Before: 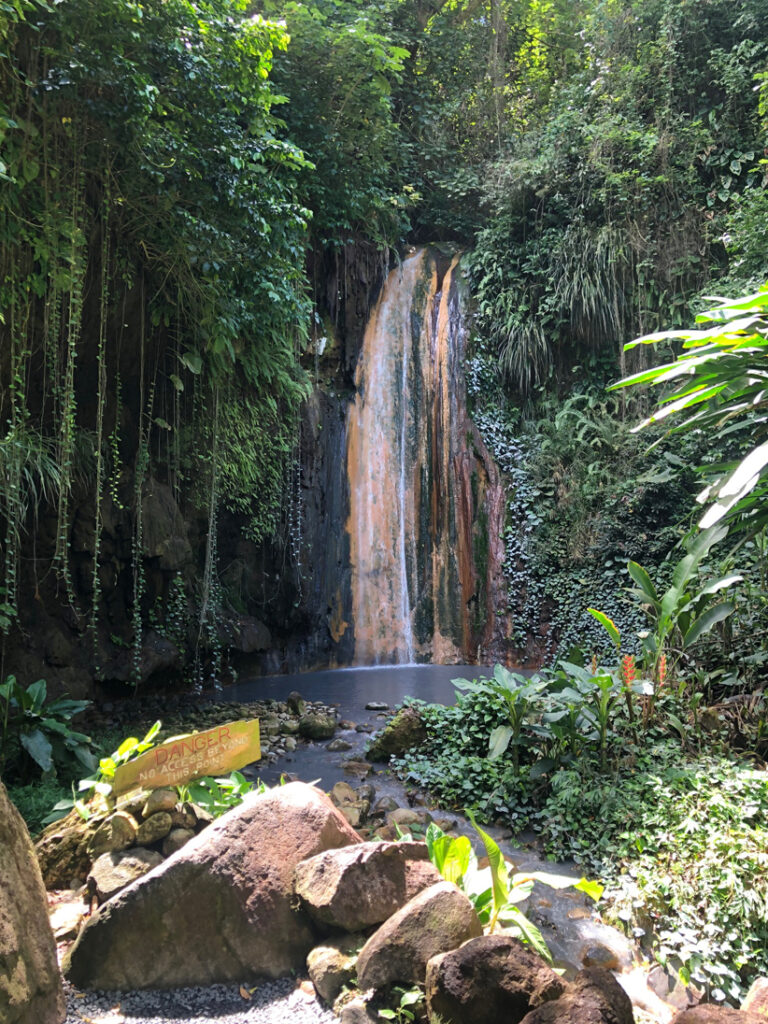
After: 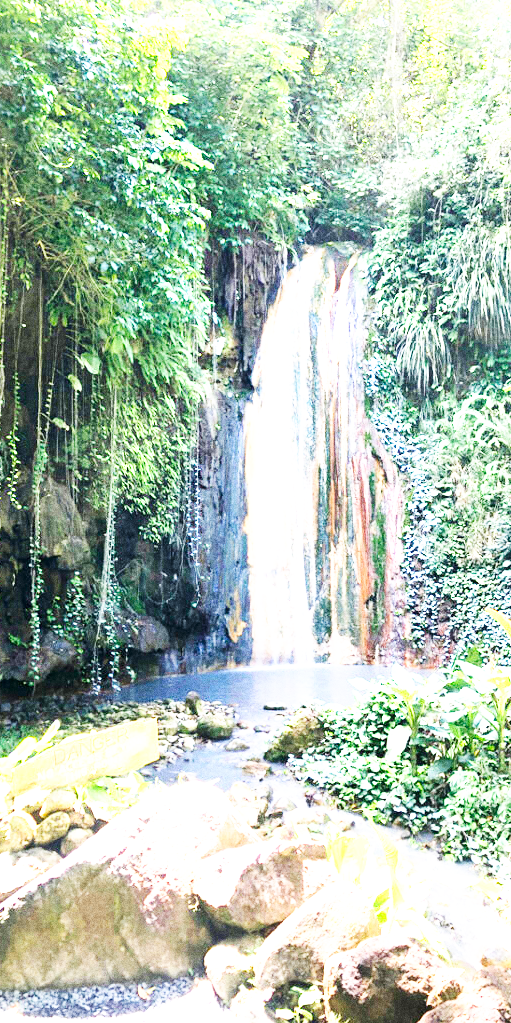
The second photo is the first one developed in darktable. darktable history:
exposure: exposure 2.04 EV, compensate highlight preservation false
contrast brightness saturation: contrast 0.04, saturation 0.16
crop and rotate: left 13.342%, right 19.991%
base curve: curves: ch0 [(0, 0) (0.007, 0.004) (0.027, 0.03) (0.046, 0.07) (0.207, 0.54) (0.442, 0.872) (0.673, 0.972) (1, 1)], preserve colors none
white balance: emerald 1
grain: coarseness 0.09 ISO, strength 40%
